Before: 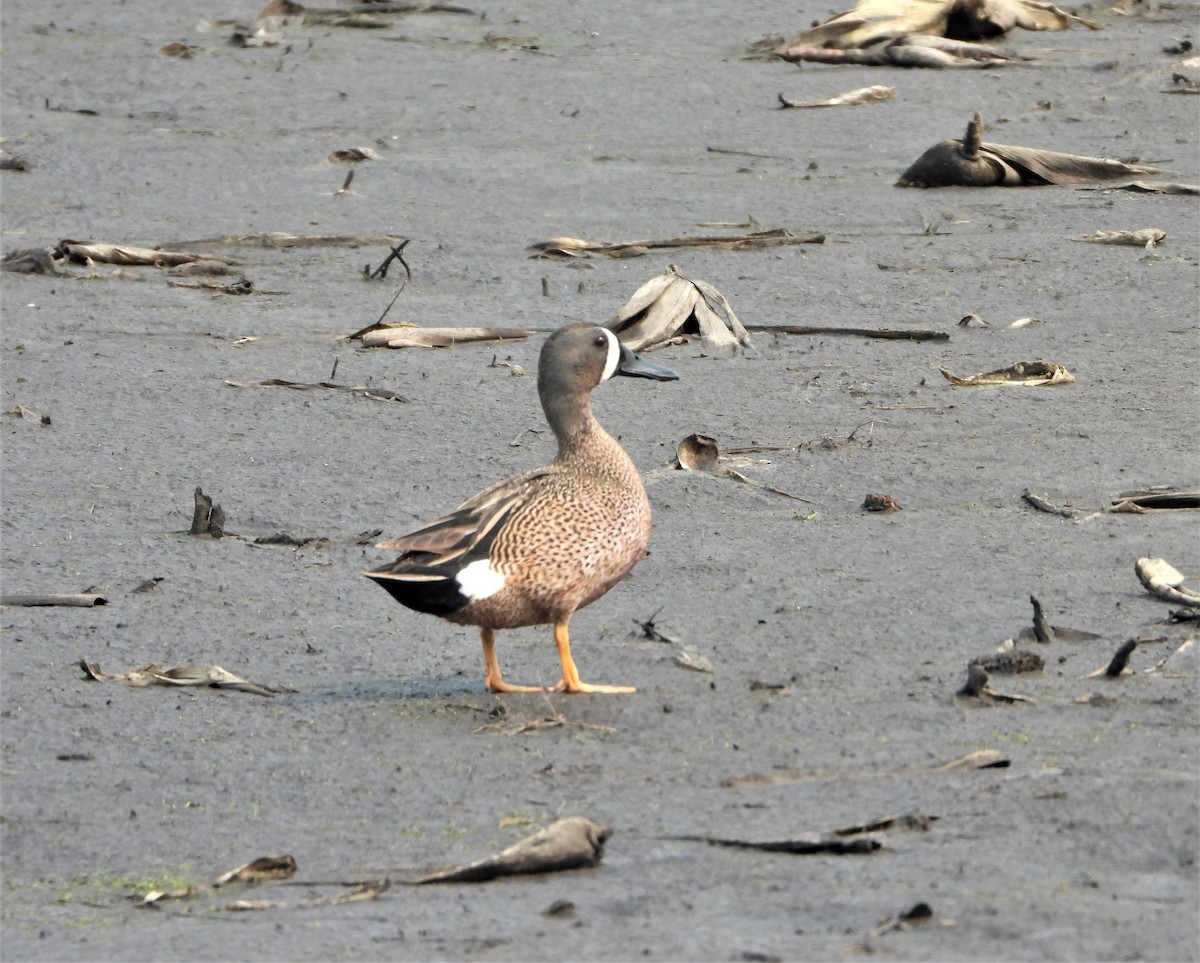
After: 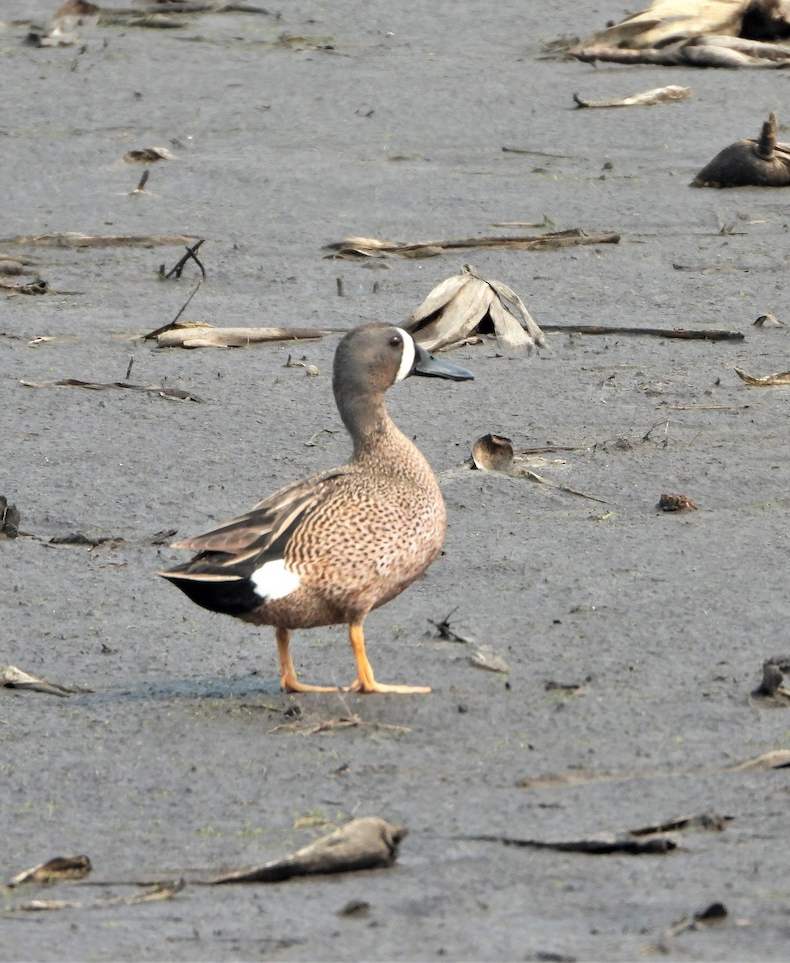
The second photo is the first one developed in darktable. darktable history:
crop: left 17.138%, right 16.986%
